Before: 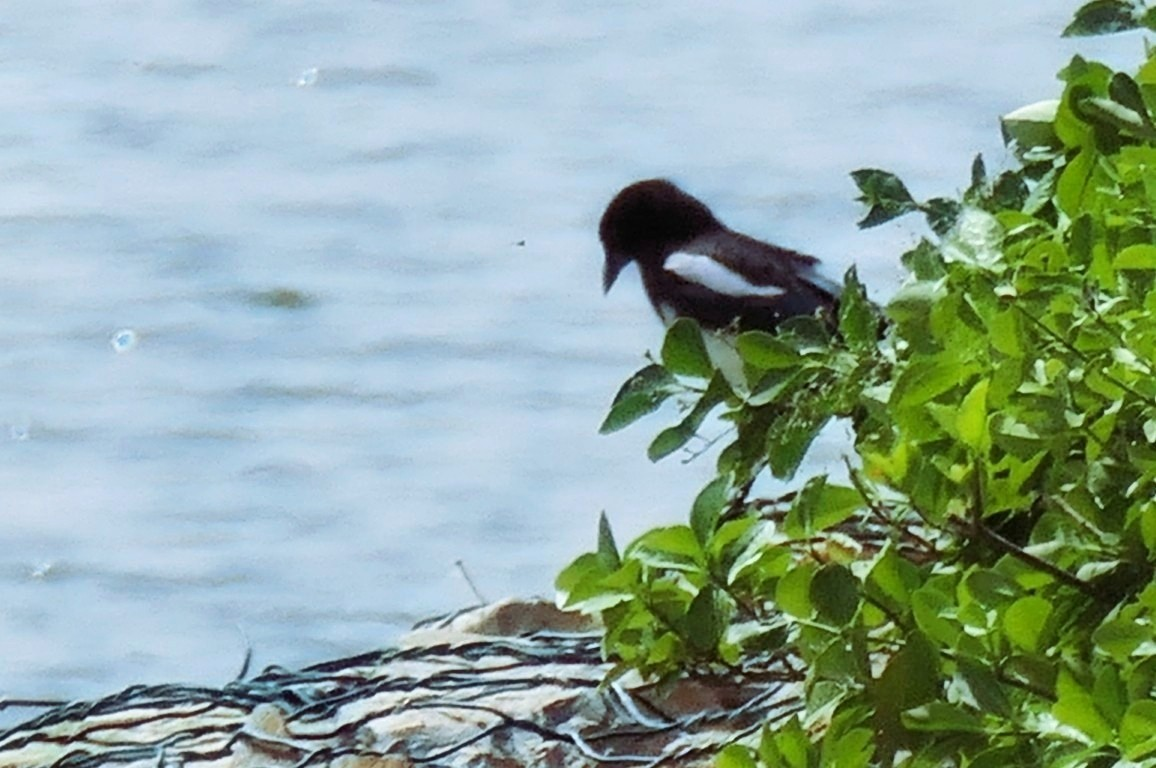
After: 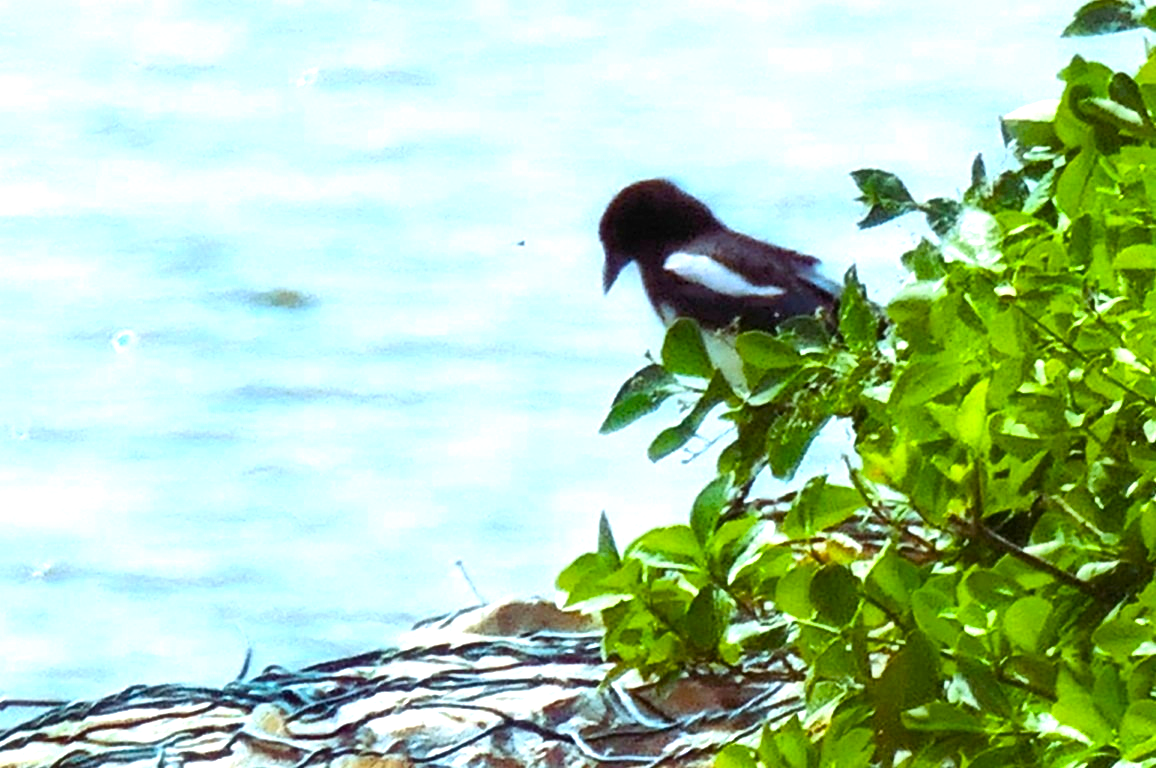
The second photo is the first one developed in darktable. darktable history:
color balance rgb: linear chroma grading › global chroma 15.14%, perceptual saturation grading › global saturation 31.049%, perceptual brilliance grading › global brilliance 25.043%
